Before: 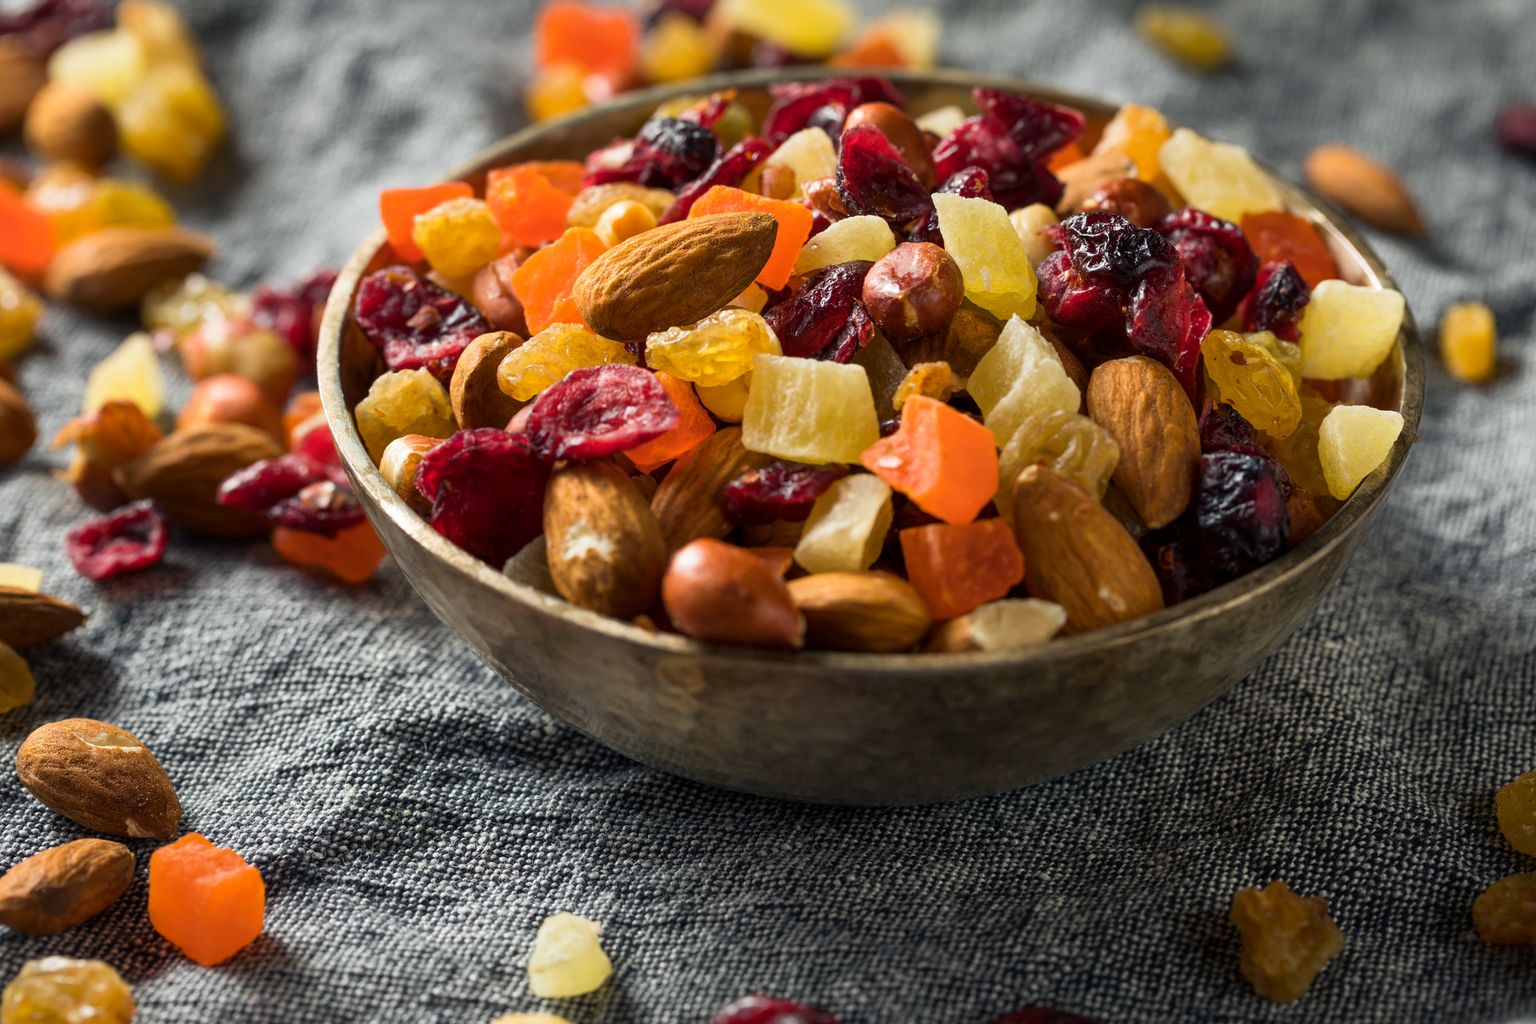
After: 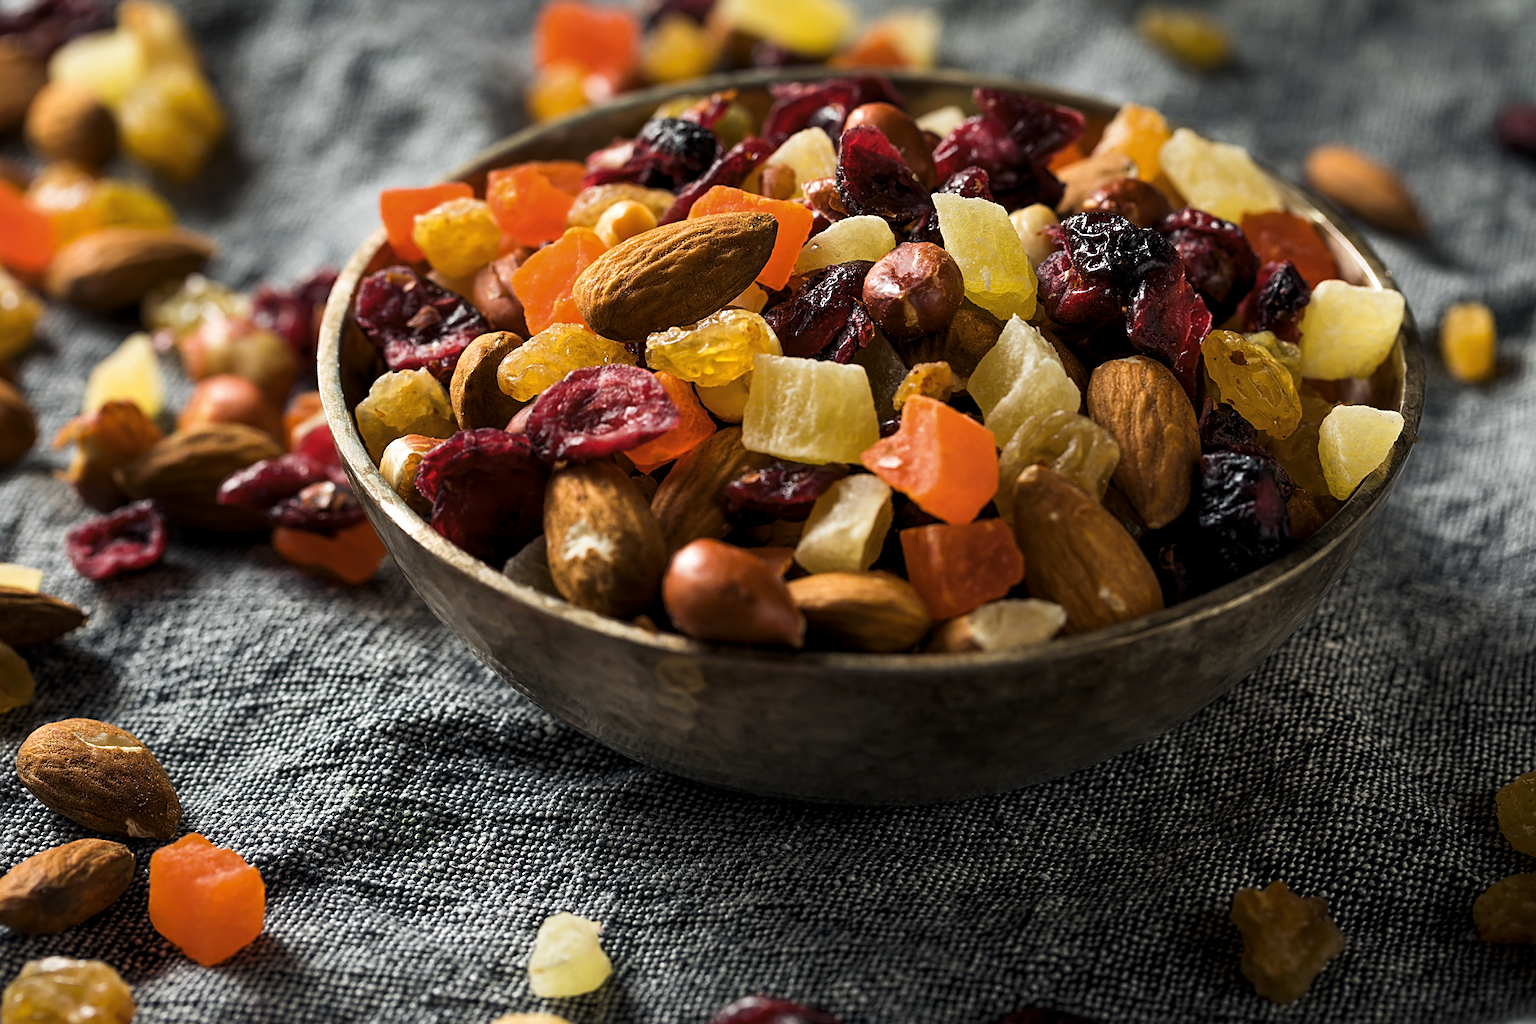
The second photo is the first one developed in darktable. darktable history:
sharpen: on, module defaults
exposure: compensate highlight preservation false
levels: levels [0.029, 0.545, 0.971]
